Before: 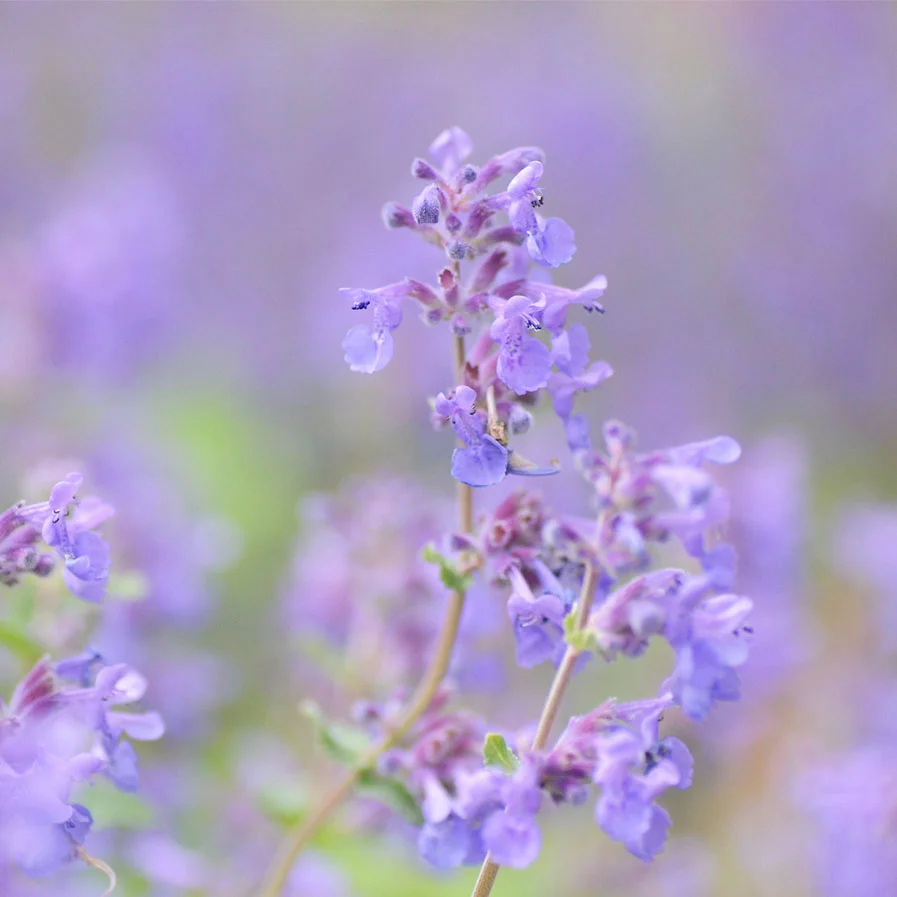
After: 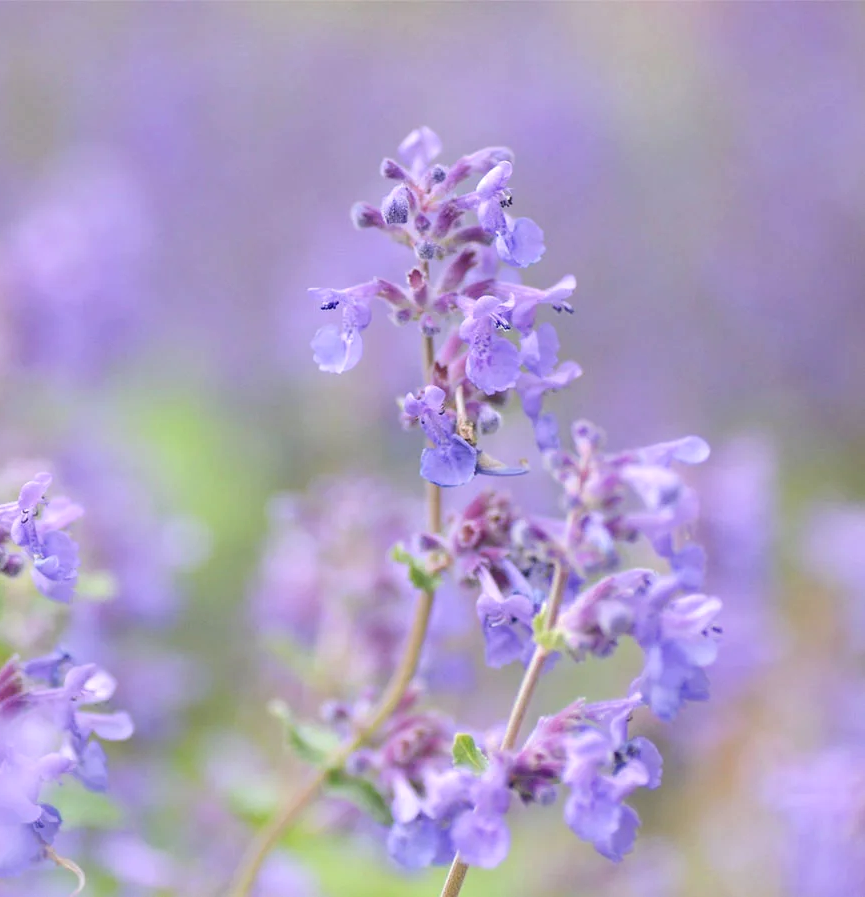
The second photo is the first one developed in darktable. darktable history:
crop and rotate: left 3.475%
local contrast: on, module defaults
